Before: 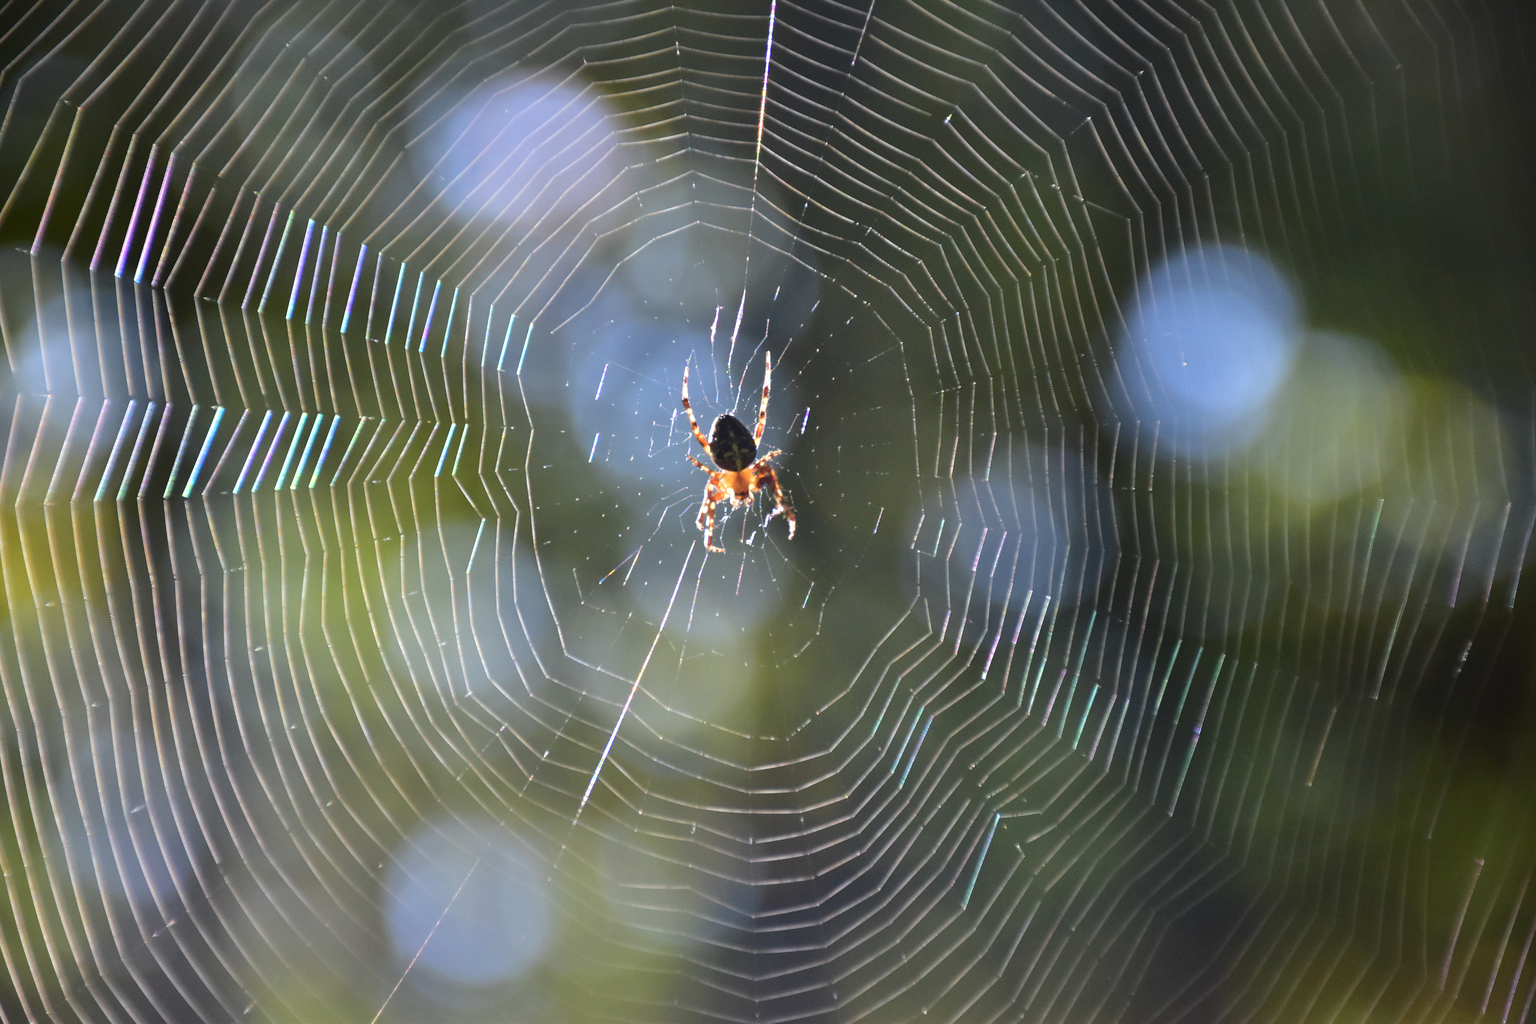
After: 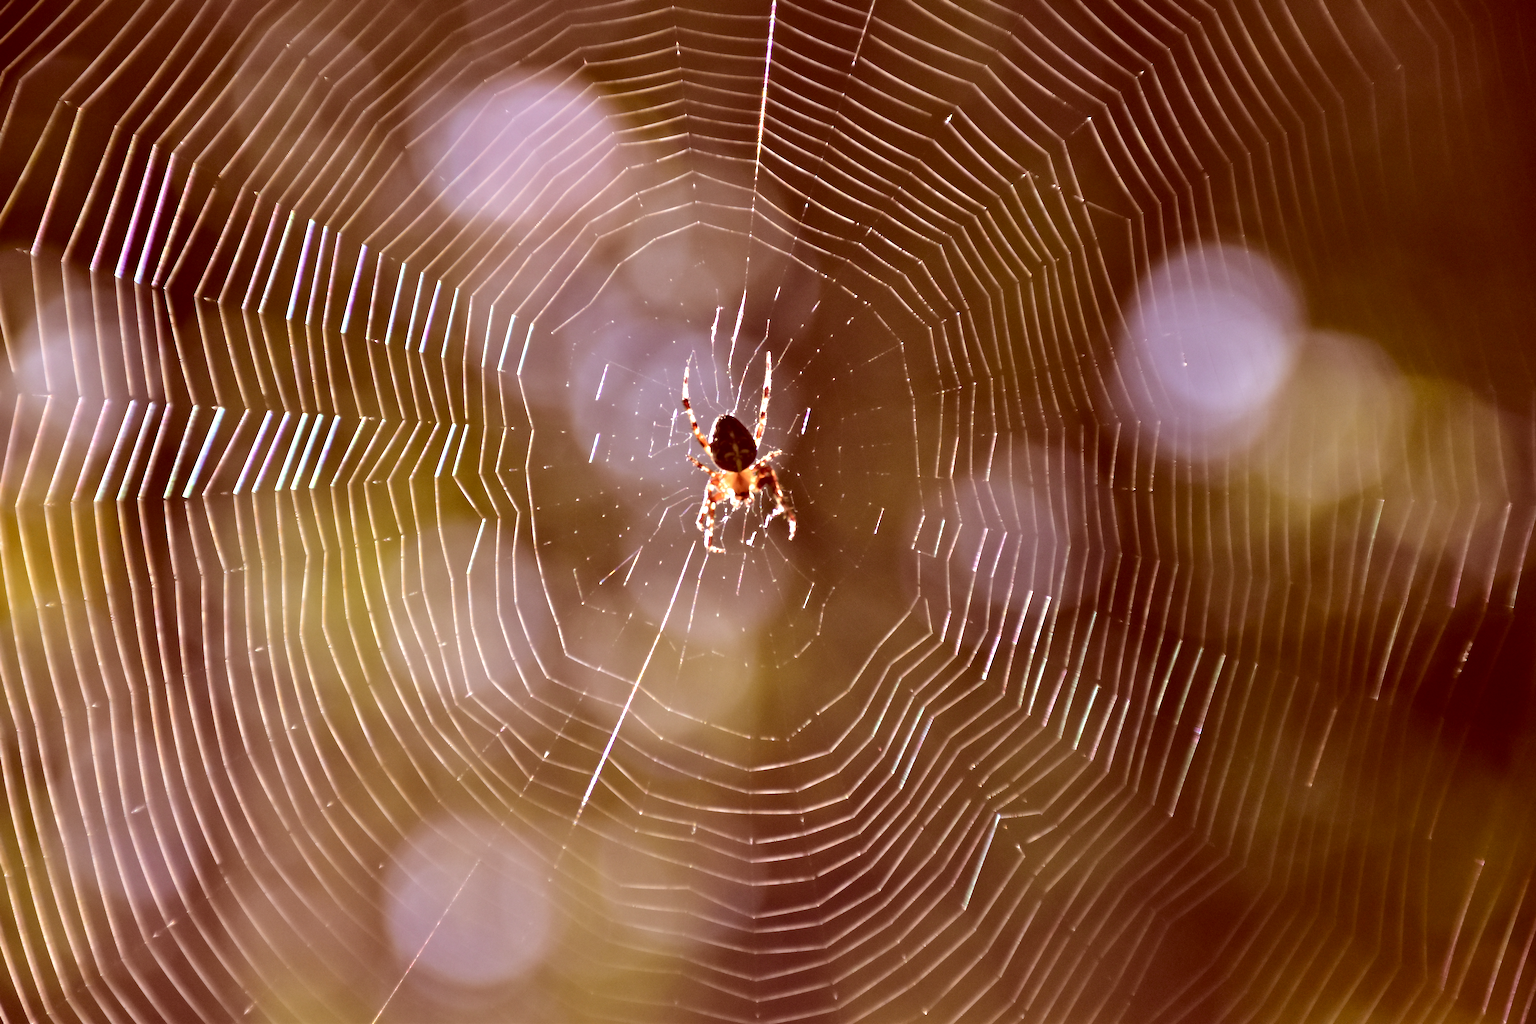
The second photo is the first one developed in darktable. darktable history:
contrast equalizer: y [[0.513, 0.565, 0.608, 0.562, 0.512, 0.5], [0.5 ×6], [0.5, 0.5, 0.5, 0.528, 0.598, 0.658], [0 ×6], [0 ×6]]
color correction: highlights a* 9.03, highlights b* 8.71, shadows a* 40, shadows b* 40, saturation 0.8
